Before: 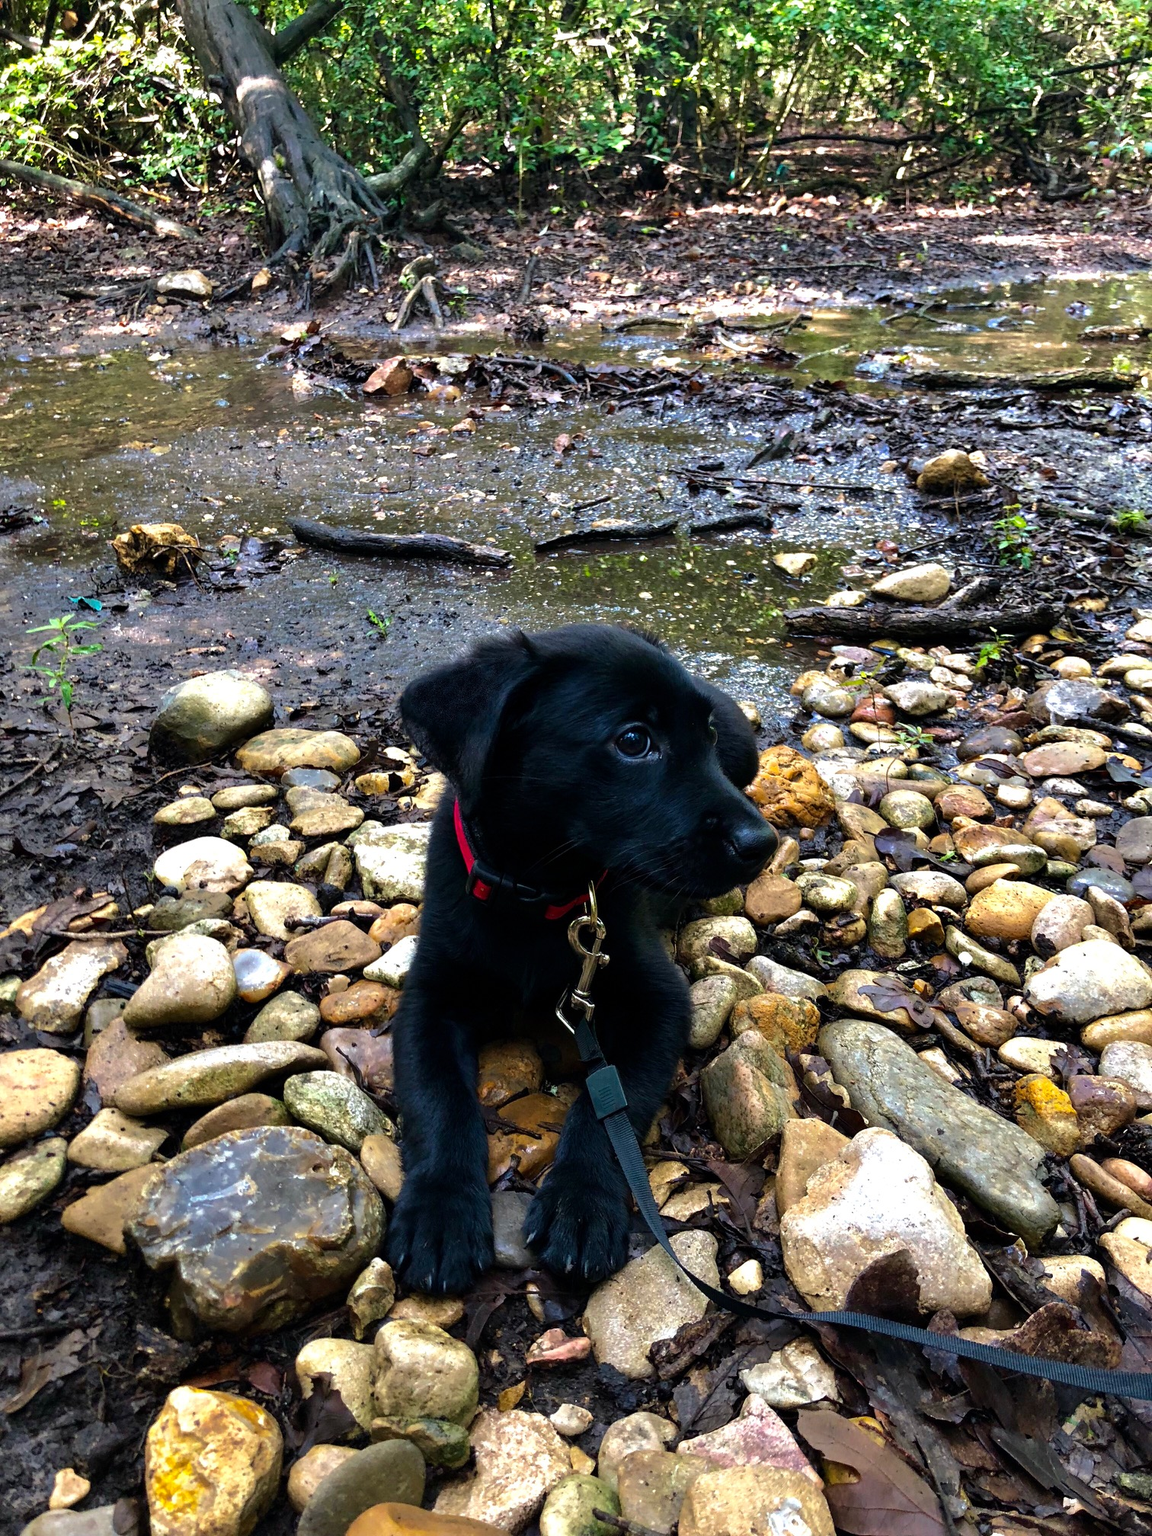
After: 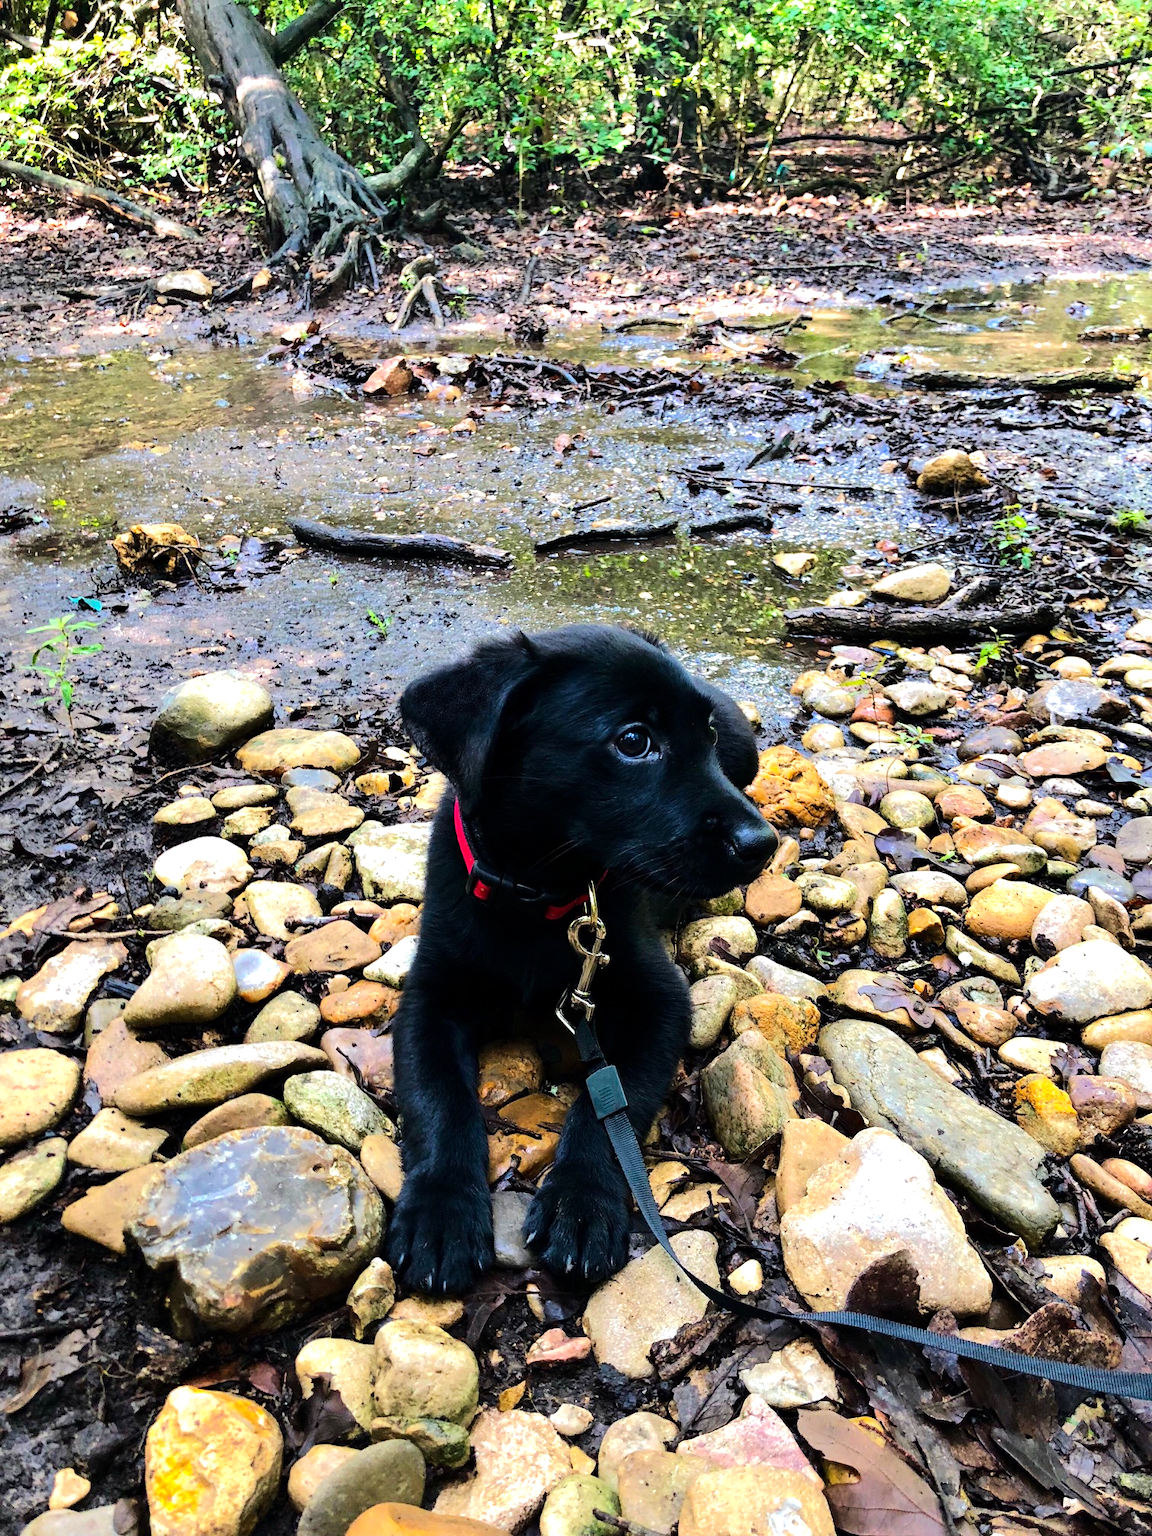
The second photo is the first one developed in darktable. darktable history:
tone equalizer: -7 EV 0.16 EV, -6 EV 0.565 EV, -5 EV 1.17 EV, -4 EV 1.3 EV, -3 EV 1.16 EV, -2 EV 0.6 EV, -1 EV 0.161 EV, edges refinement/feathering 500, mask exposure compensation -1.57 EV, preserve details no
